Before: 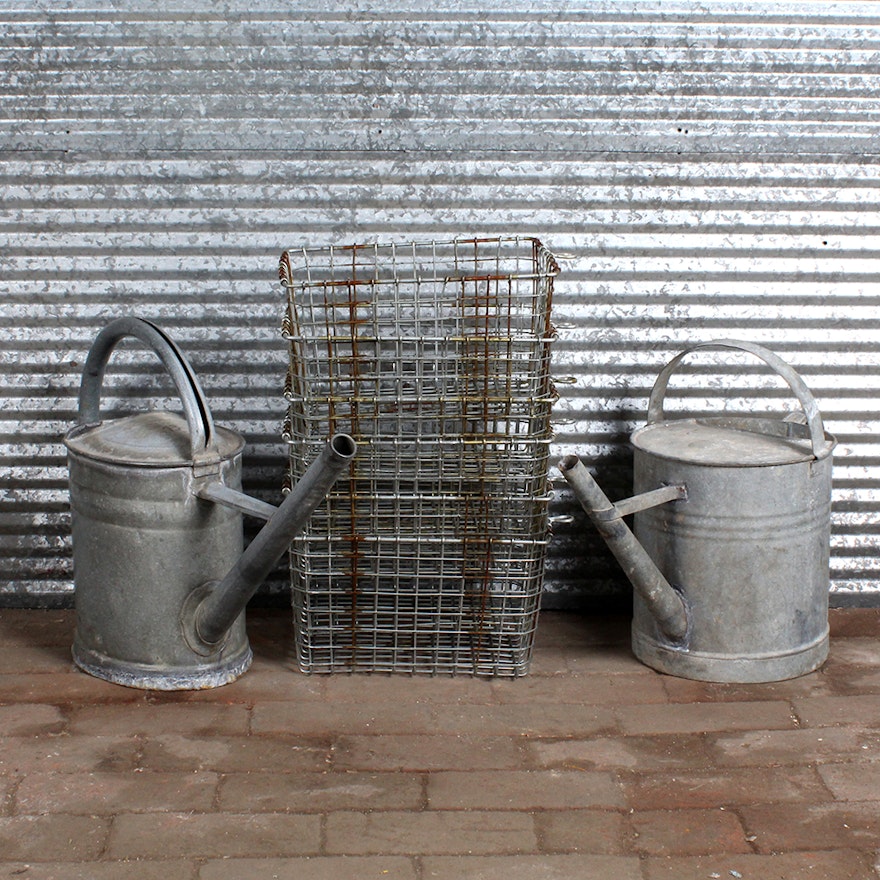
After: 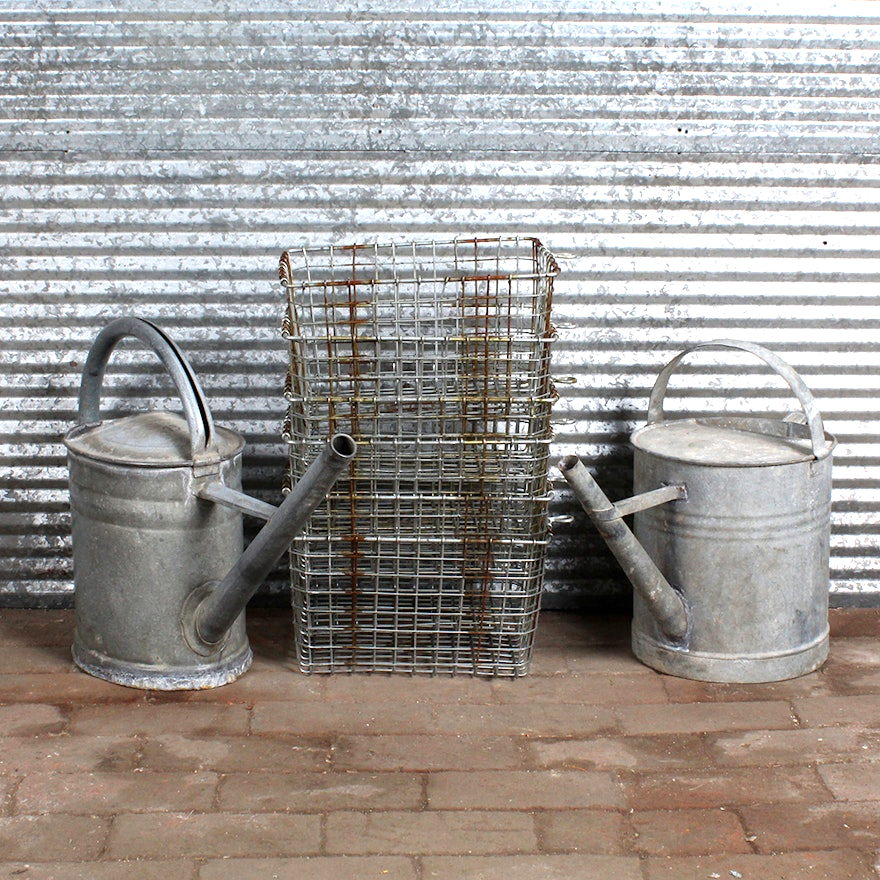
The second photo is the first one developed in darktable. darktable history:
exposure: black level correction 0, exposure 0.498 EV, compensate exposure bias true, compensate highlight preservation false
levels: levels [0, 0.498, 1]
